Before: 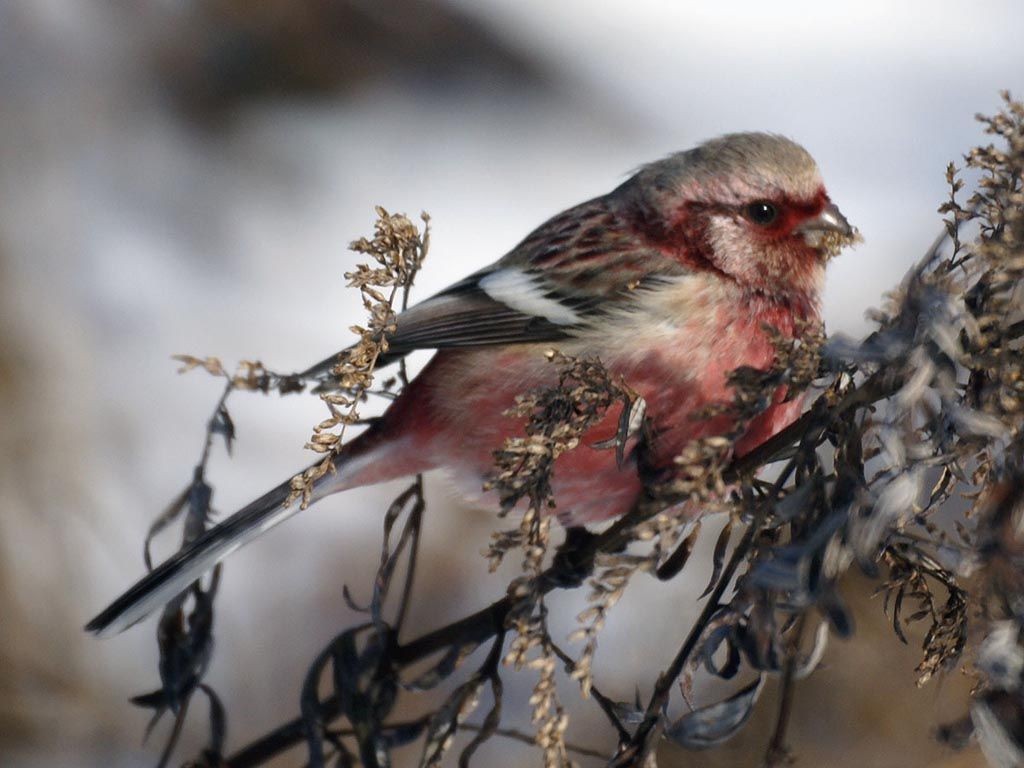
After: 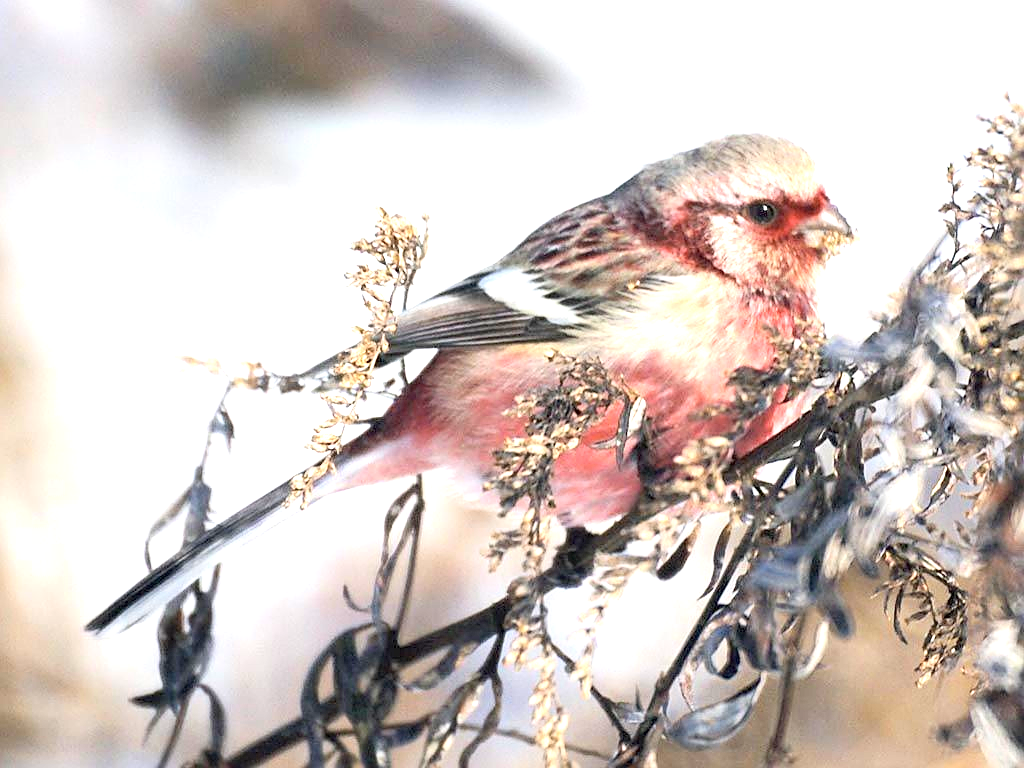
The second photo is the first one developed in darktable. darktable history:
contrast brightness saturation: contrast 0.136, brightness 0.209
exposure: black level correction 0.001, exposure 1.864 EV, compensate highlight preservation false
sharpen: on, module defaults
